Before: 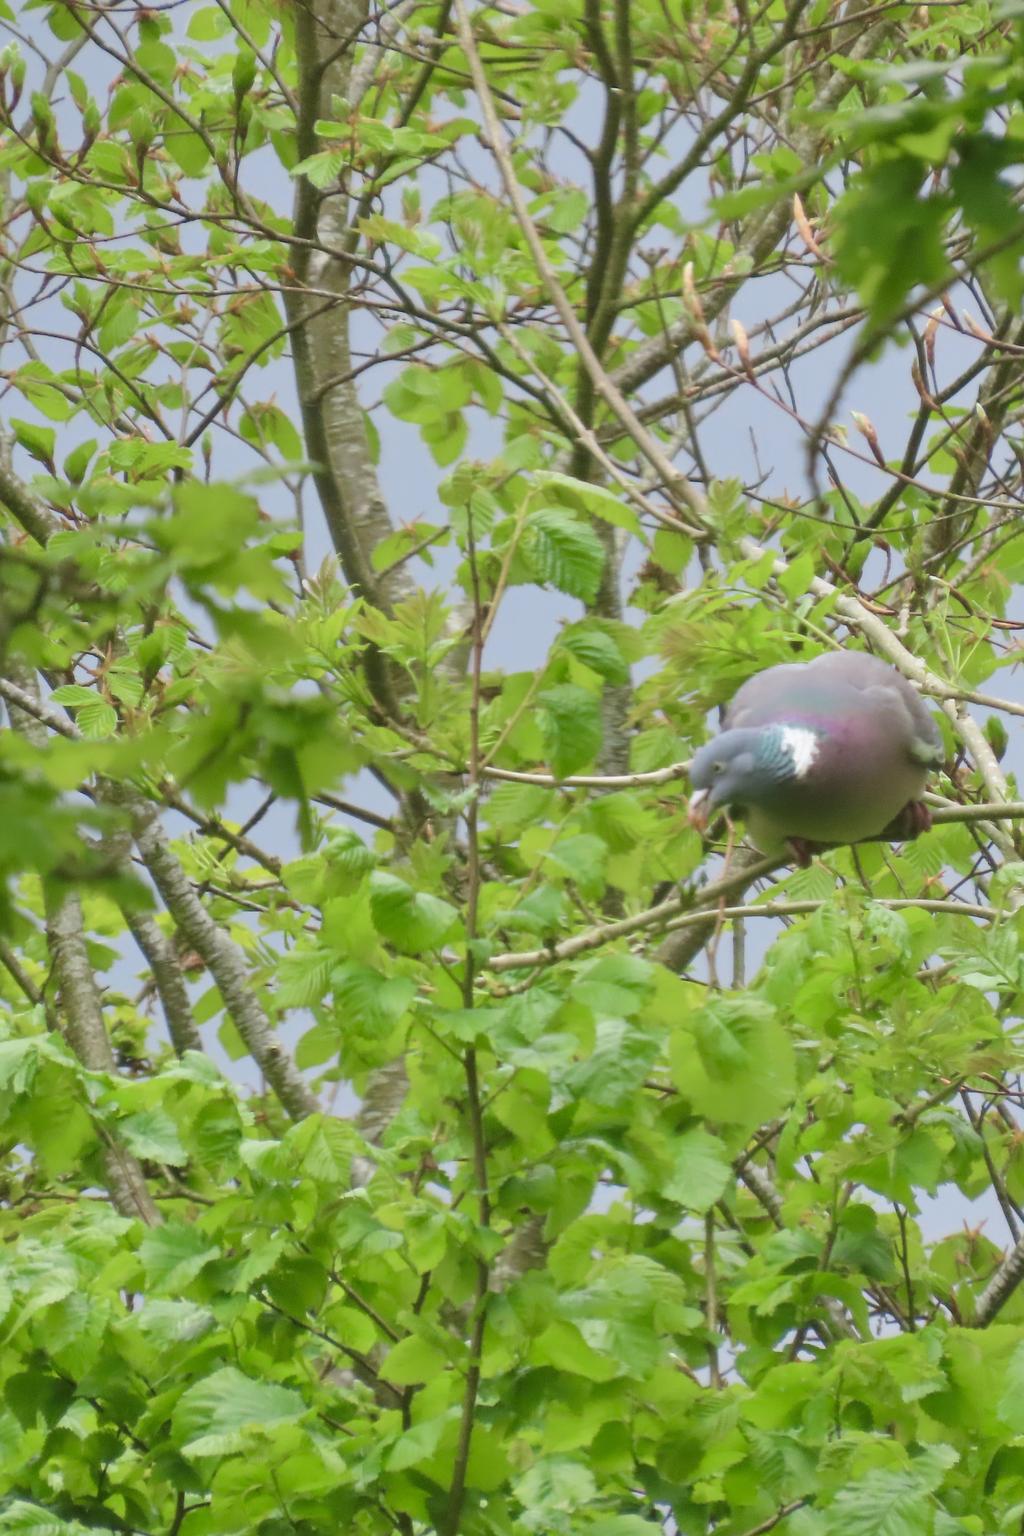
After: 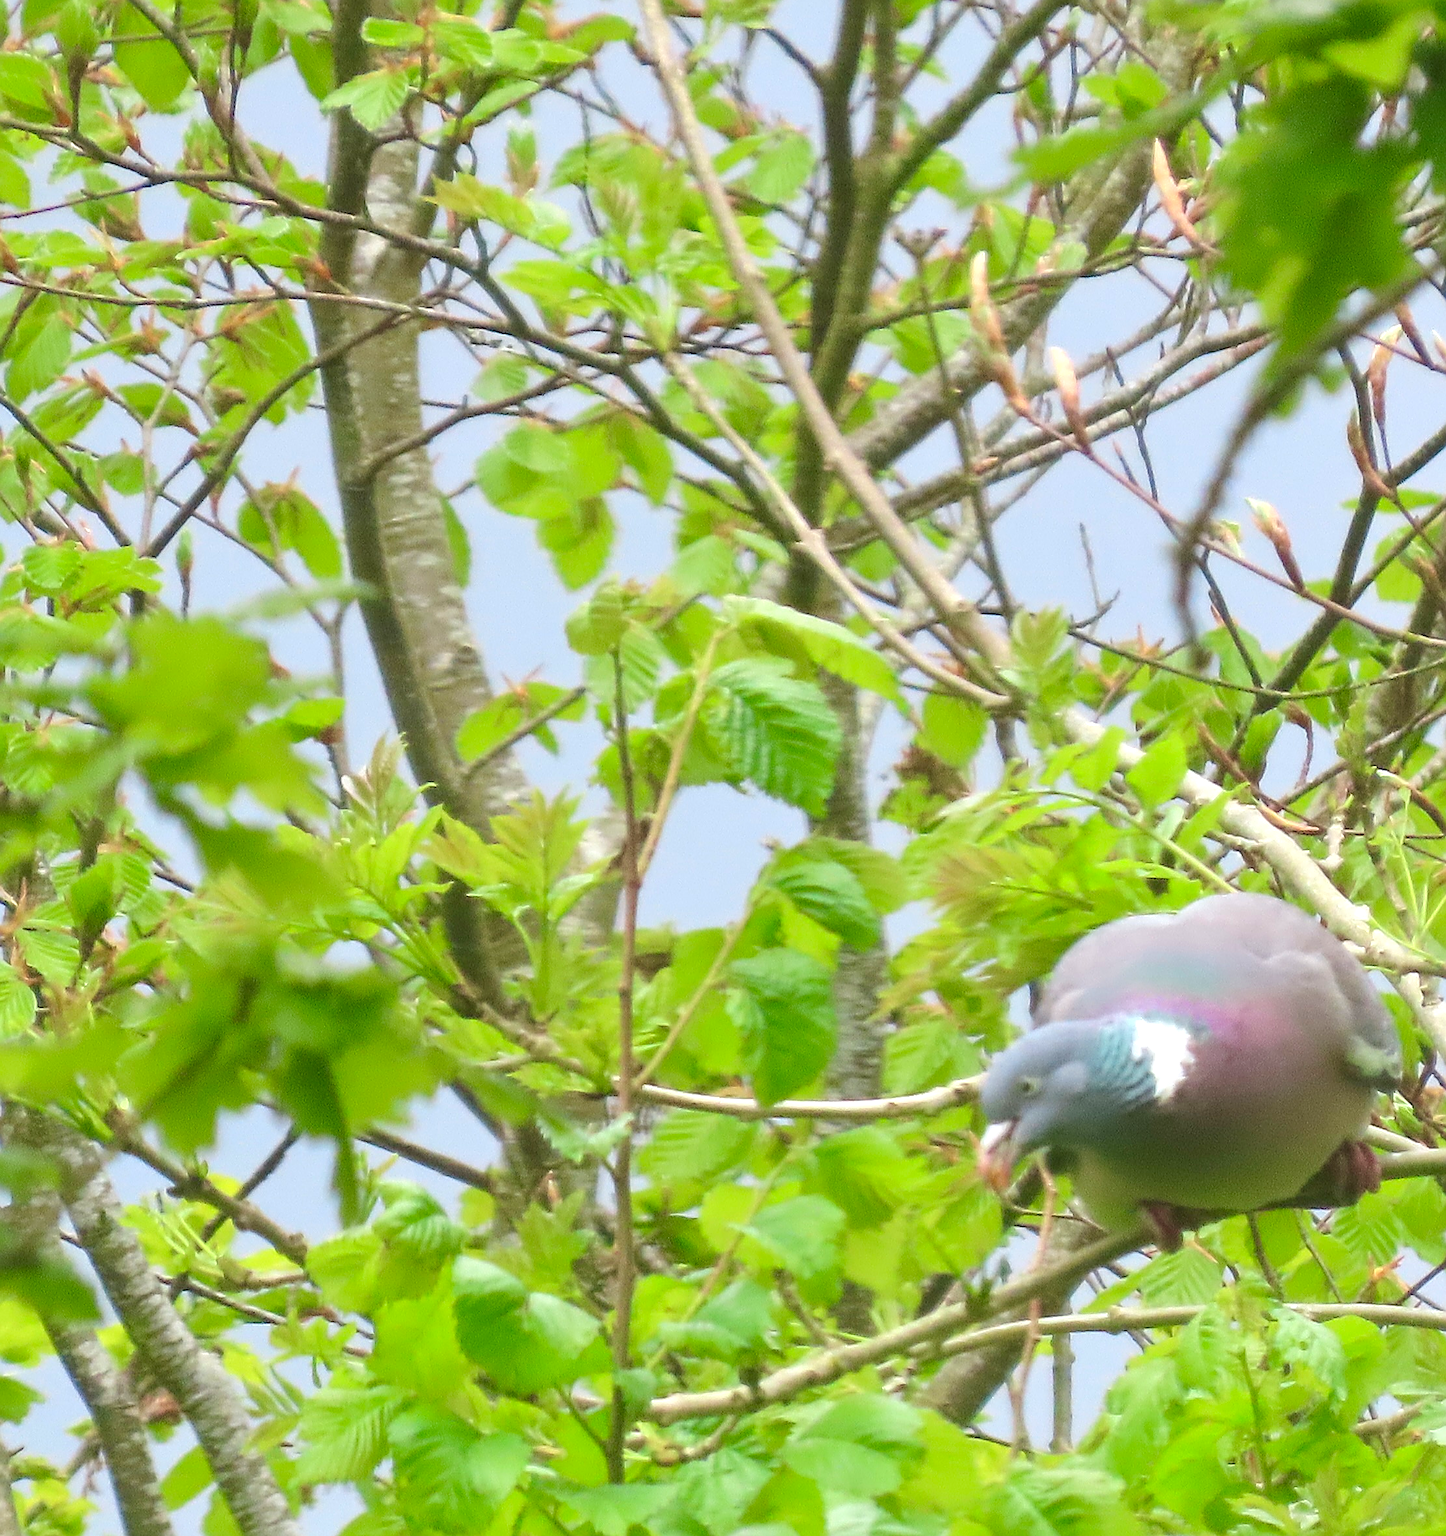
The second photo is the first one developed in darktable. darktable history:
exposure: exposure 0.497 EV, compensate highlight preservation false
sharpen: amount 0.885
crop and rotate: left 9.329%, top 7.157%, right 5.052%, bottom 32.242%
